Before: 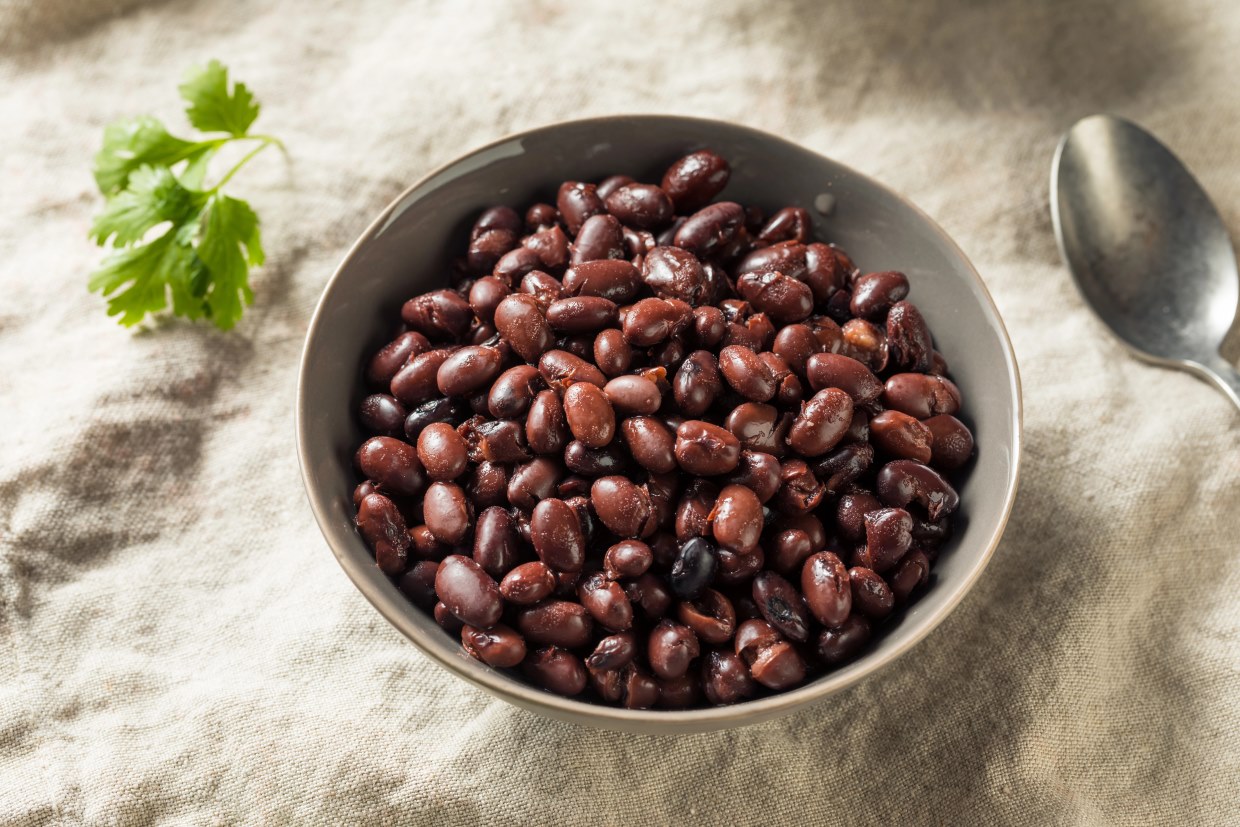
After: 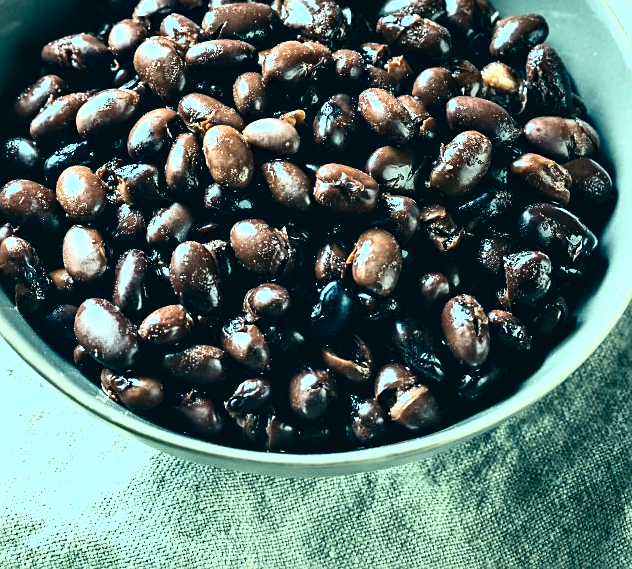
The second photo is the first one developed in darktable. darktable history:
sharpen: on, module defaults
contrast brightness saturation: contrast 0.29
contrast equalizer: octaves 7, y [[0.6 ×6], [0.55 ×6], [0 ×6], [0 ×6], [0 ×6]], mix 0.28
color correction: highlights a* -19.8, highlights b* 9.8, shadows a* -20.46, shadows b* -11
shadows and highlights: shadows -12.8, white point adjustment 4.15, highlights 26.52
crop and rotate: left 29.143%, top 31.088%, right 19.849%
tone equalizer: -8 EV -0.78 EV, -7 EV -0.729 EV, -6 EV -0.565 EV, -5 EV -0.373 EV, -3 EV 0.38 EV, -2 EV 0.6 EV, -1 EV 0.676 EV, +0 EV 0.739 EV
color calibration: illuminant custom, x 0.388, y 0.387, temperature 3799.11 K
